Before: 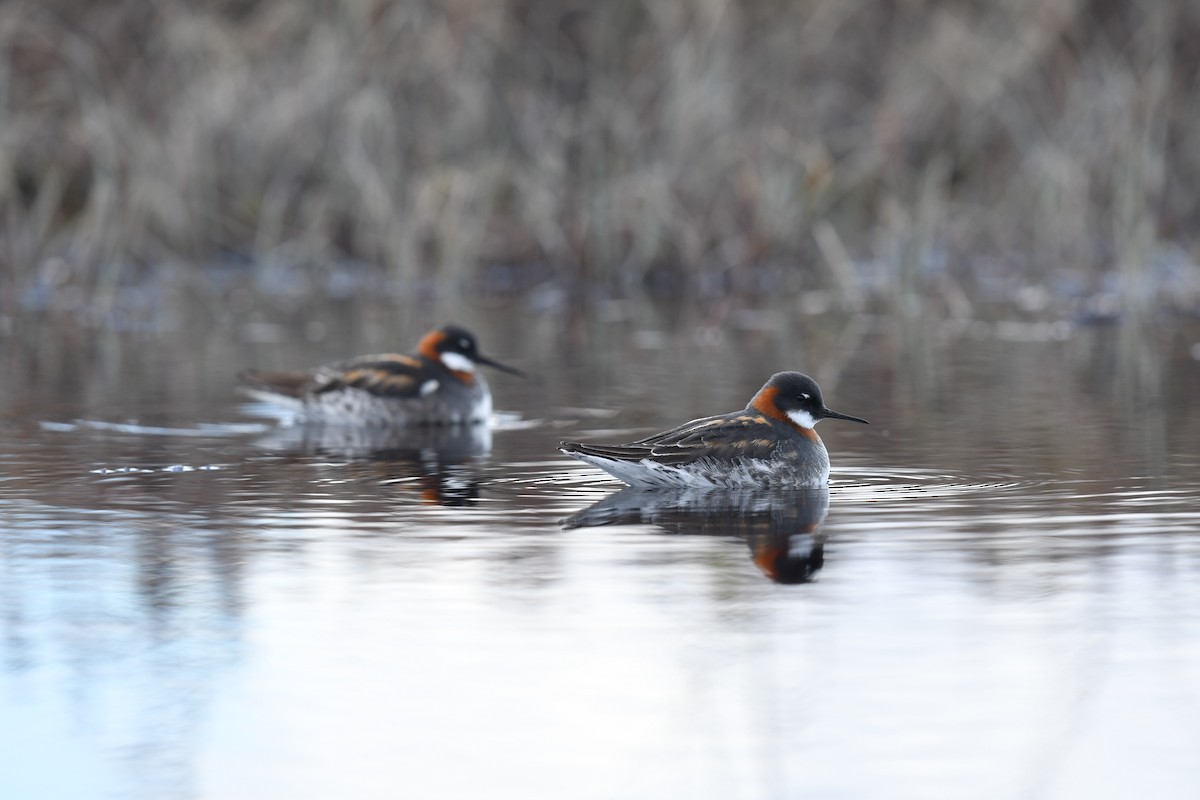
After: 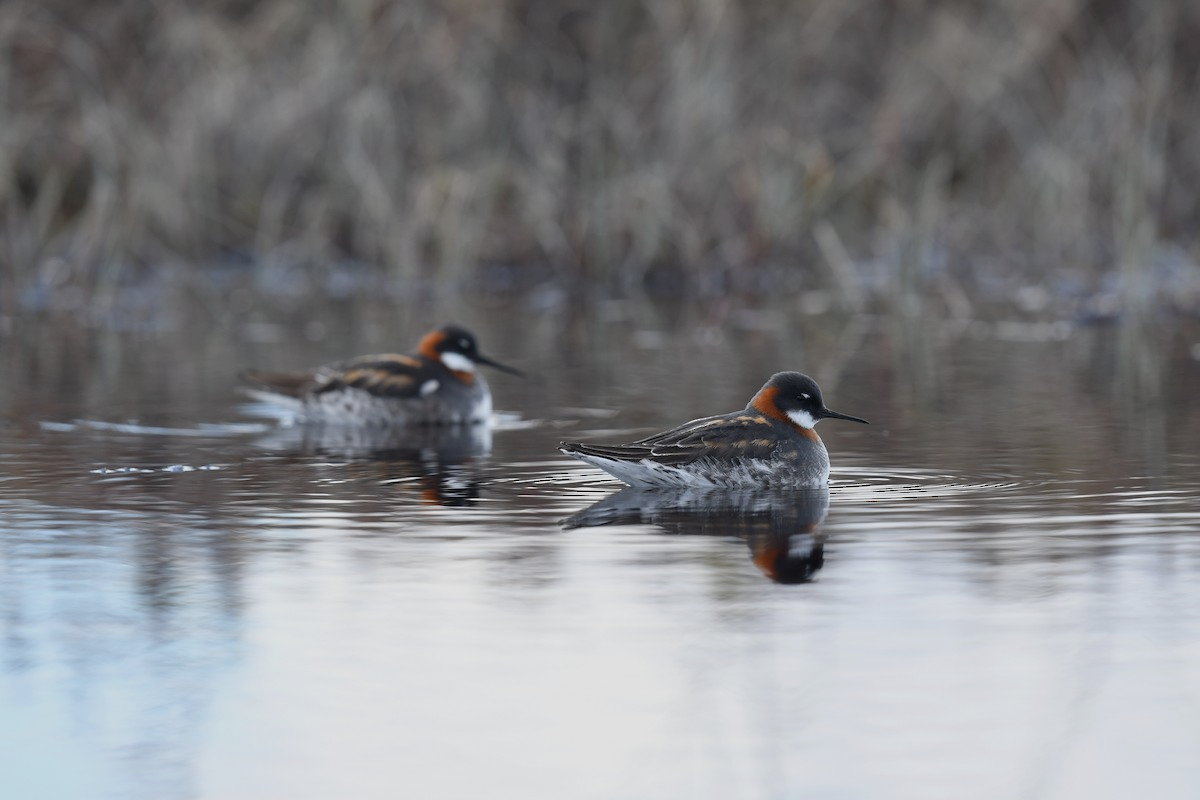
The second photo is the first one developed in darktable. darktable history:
exposure: exposure -0.405 EV, compensate highlight preservation false
